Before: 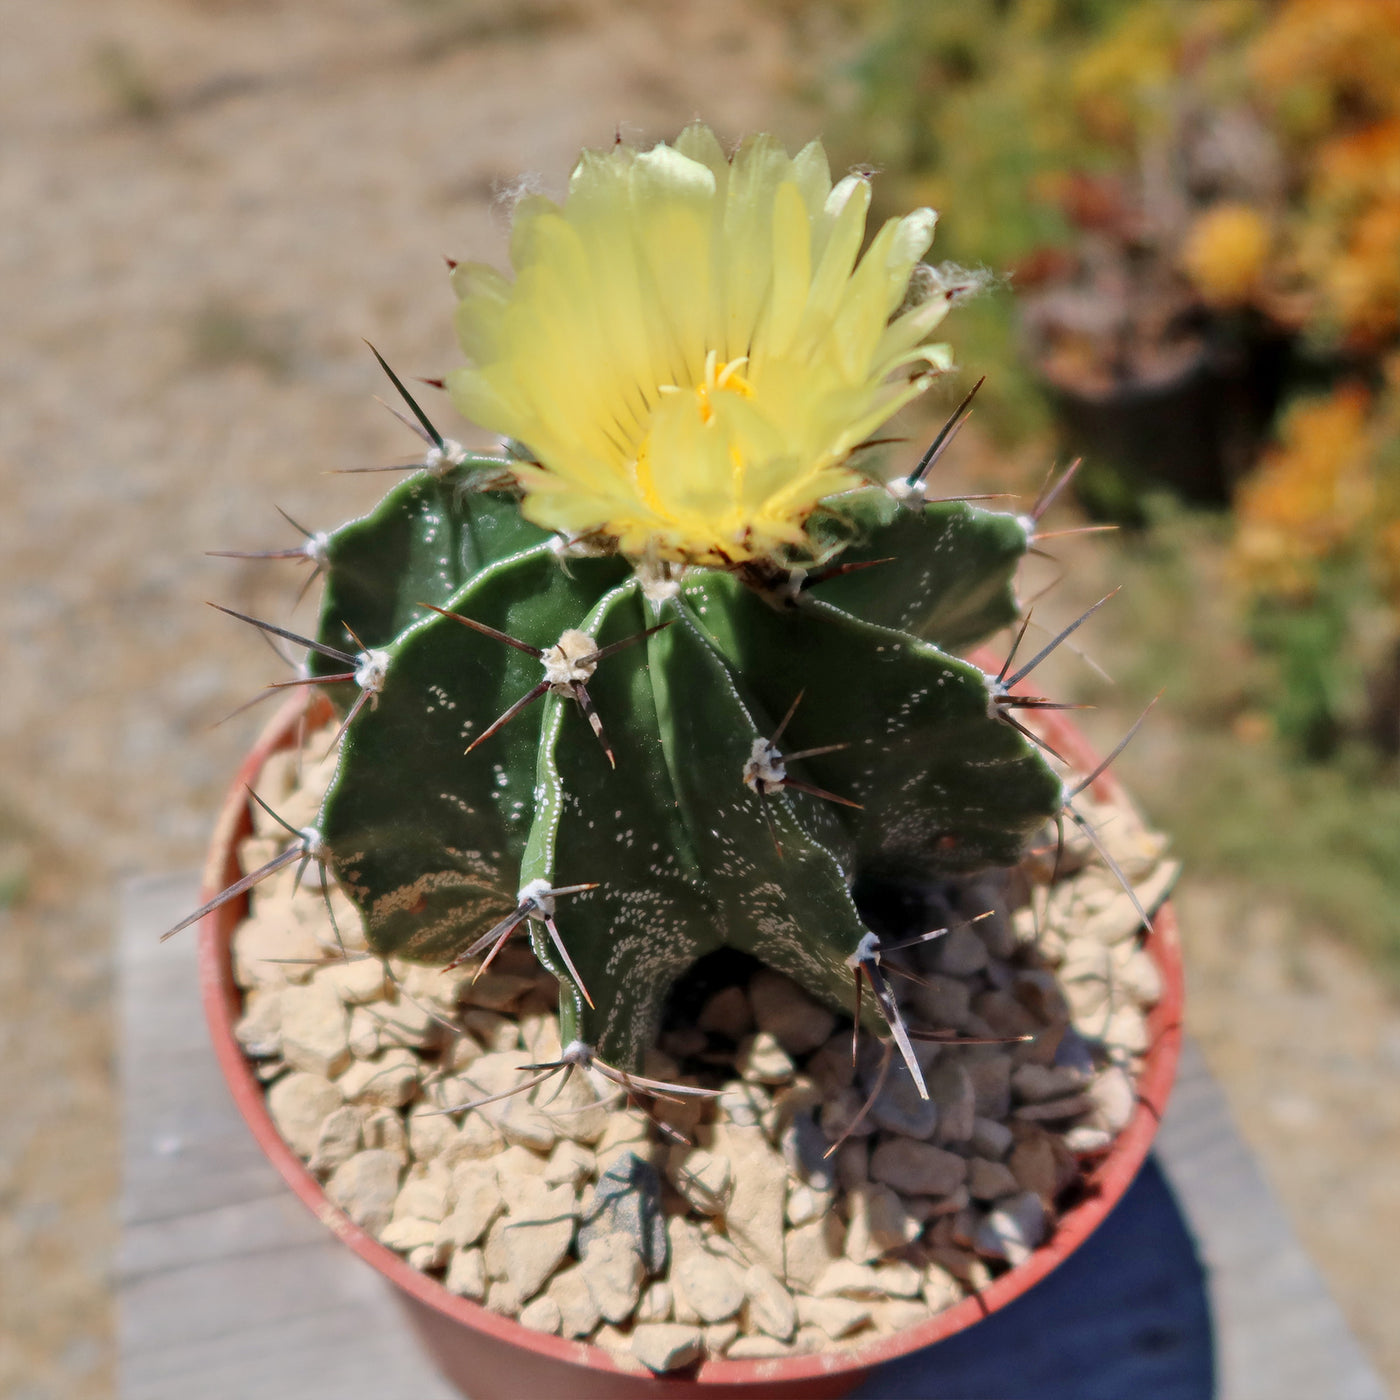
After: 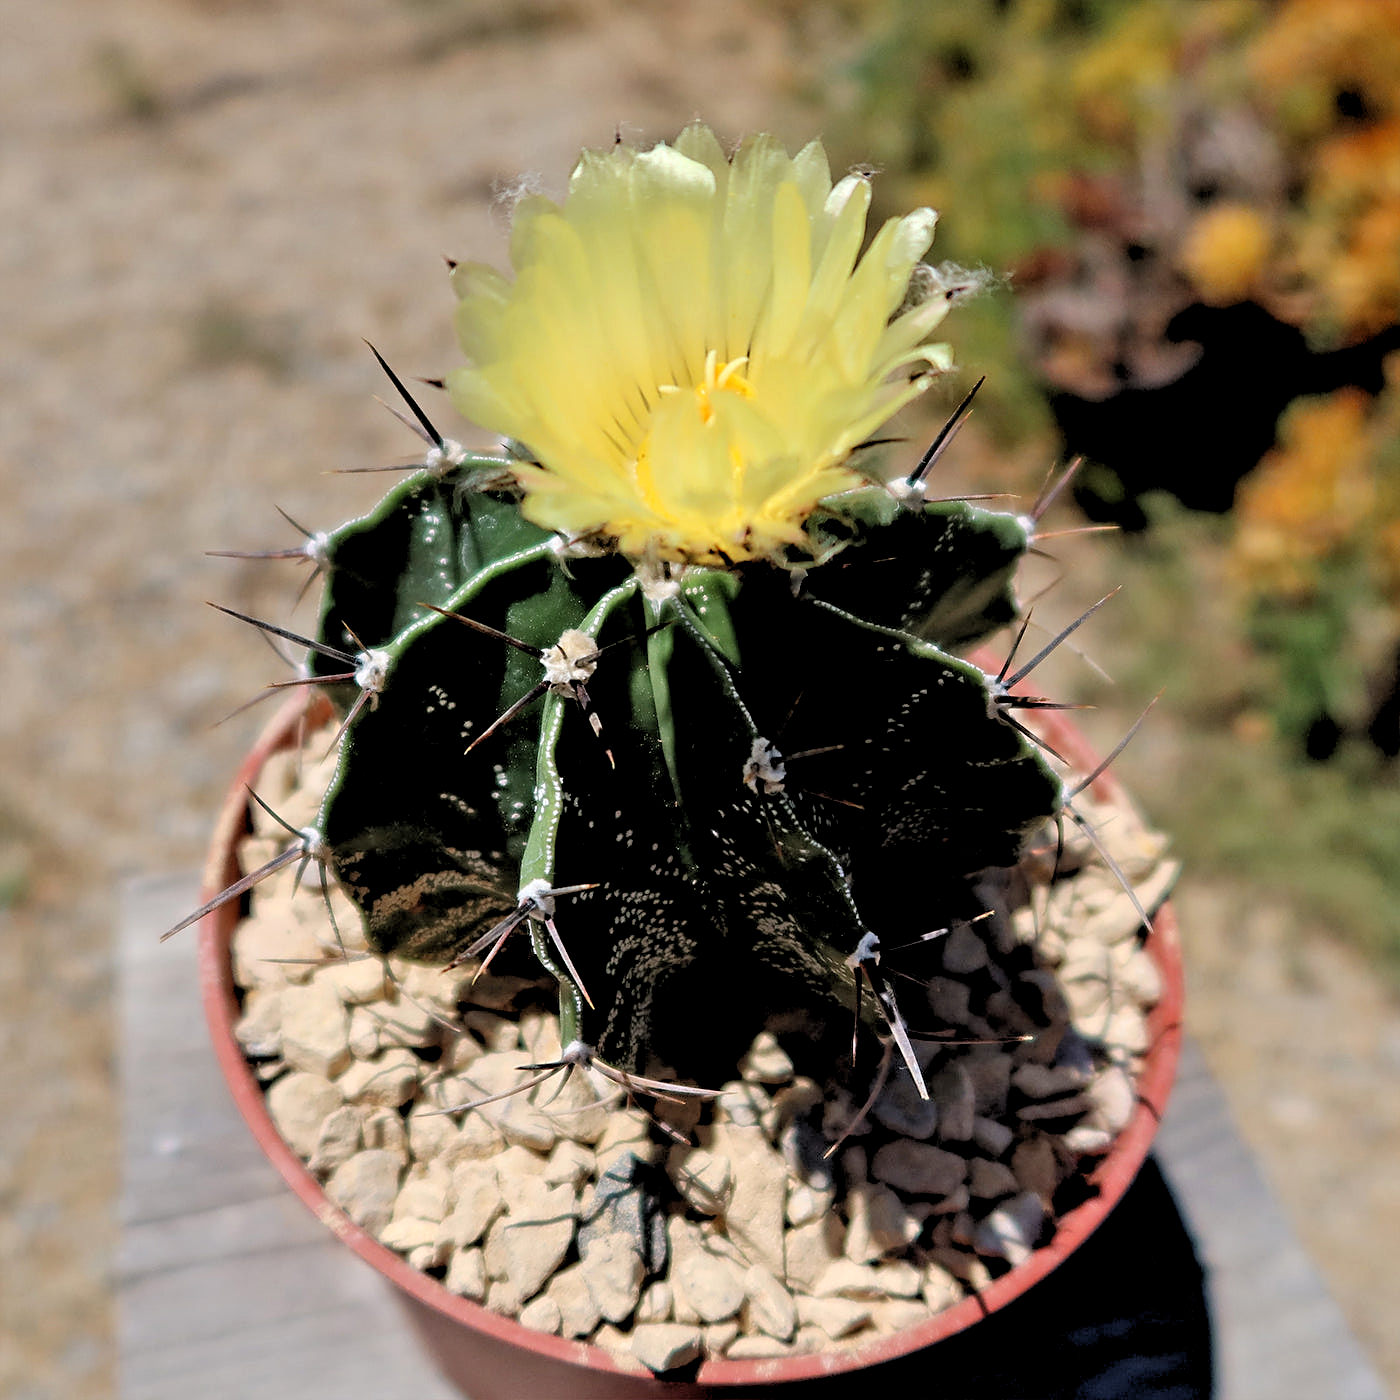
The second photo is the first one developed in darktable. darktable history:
sharpen: on, module defaults
rgb levels: levels [[0.034, 0.472, 0.904], [0, 0.5, 1], [0, 0.5, 1]]
